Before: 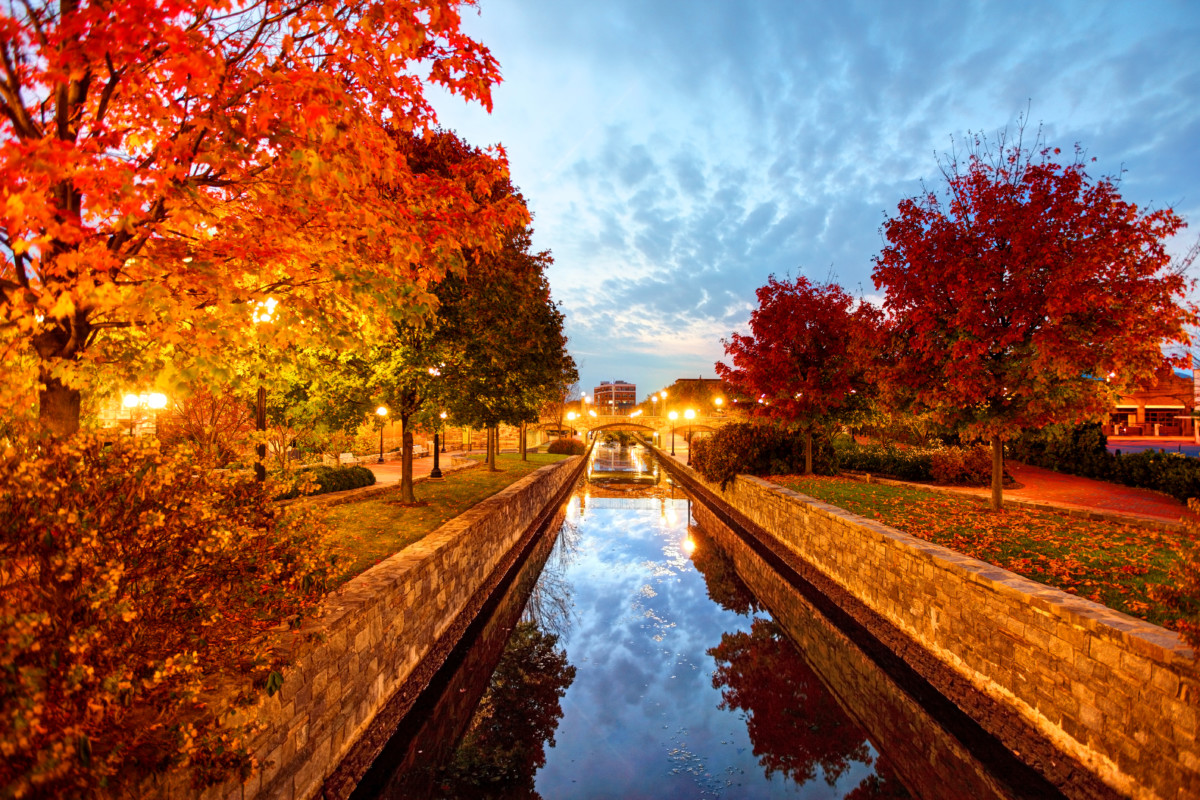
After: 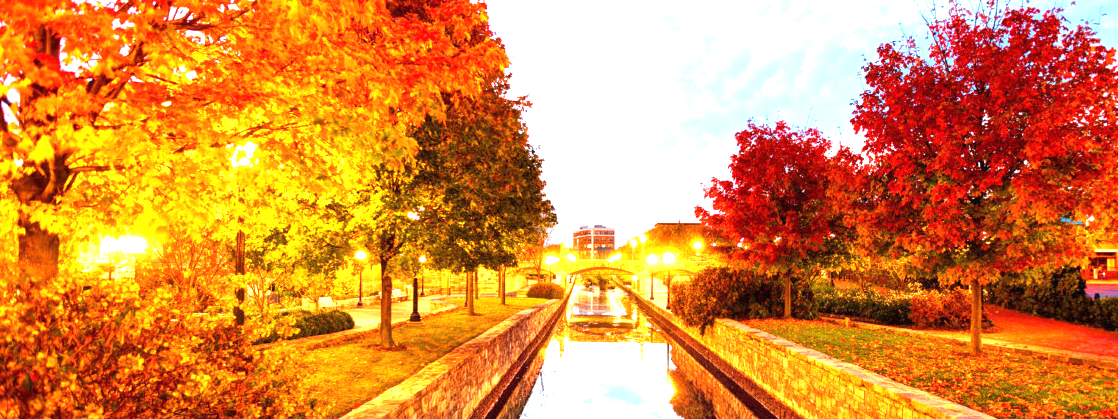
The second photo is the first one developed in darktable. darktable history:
tone equalizer: -8 EV 0.07 EV, smoothing diameter 2.03%, edges refinement/feathering 15.52, mask exposure compensation -1.57 EV, filter diffusion 5
exposure: black level correction 0, exposure 1.759 EV, compensate highlight preservation false
crop: left 1.784%, top 19.571%, right 4.982%, bottom 28.018%
